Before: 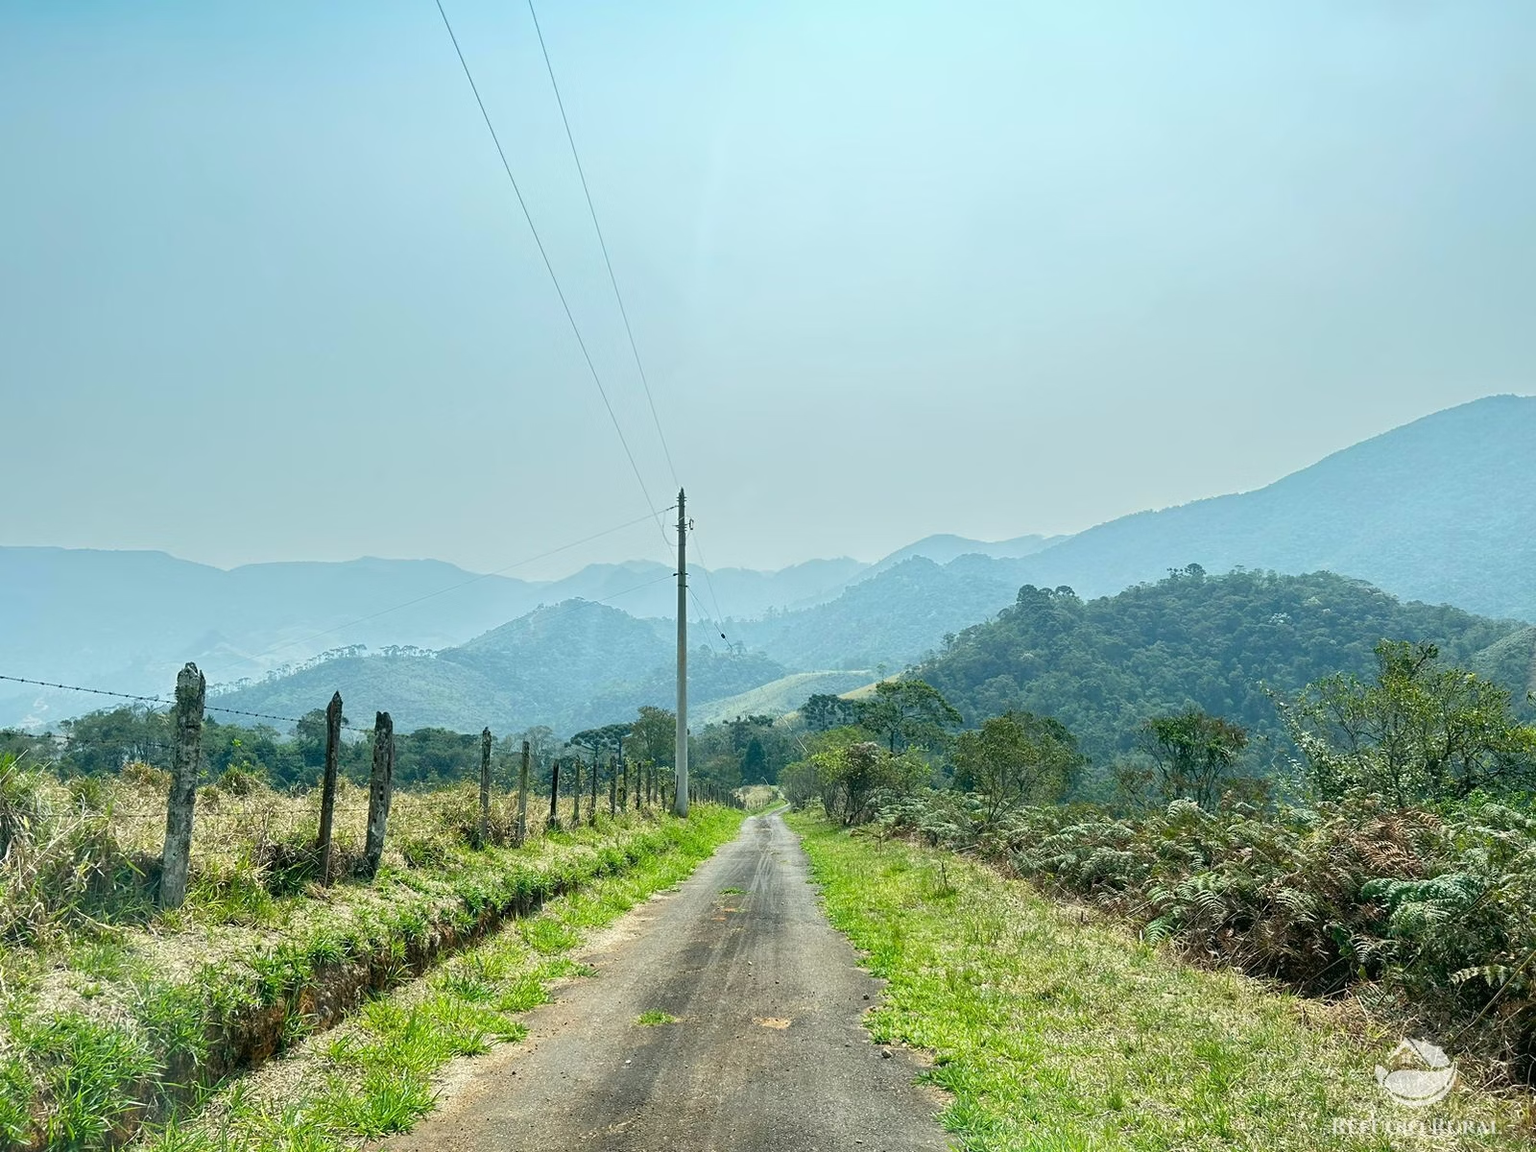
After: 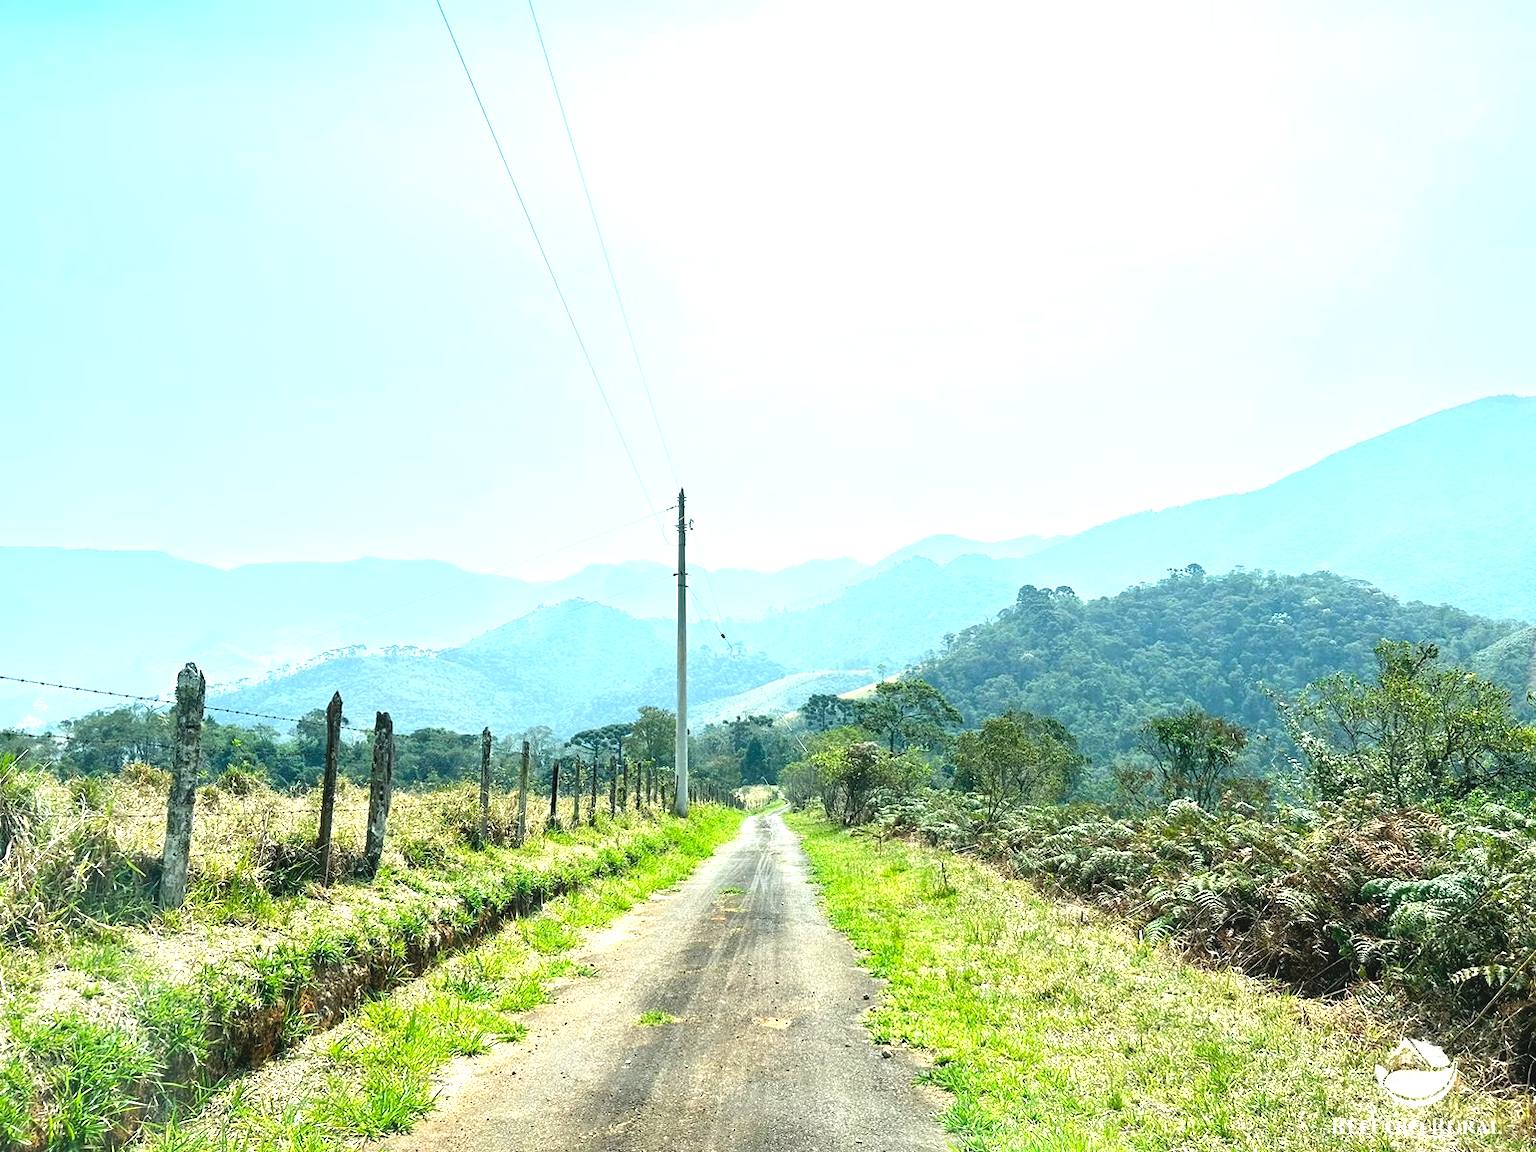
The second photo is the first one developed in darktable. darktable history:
tone equalizer: -8 EV -0.417 EV, -7 EV -0.389 EV, -6 EV -0.333 EV, -5 EV -0.222 EV, -3 EV 0.222 EV, -2 EV 0.333 EV, -1 EV 0.389 EV, +0 EV 0.417 EV, edges refinement/feathering 500, mask exposure compensation -1.57 EV, preserve details no
contrast brightness saturation: saturation 0.1
exposure: black level correction -0.005, exposure 0.622 EV, compensate highlight preservation false
